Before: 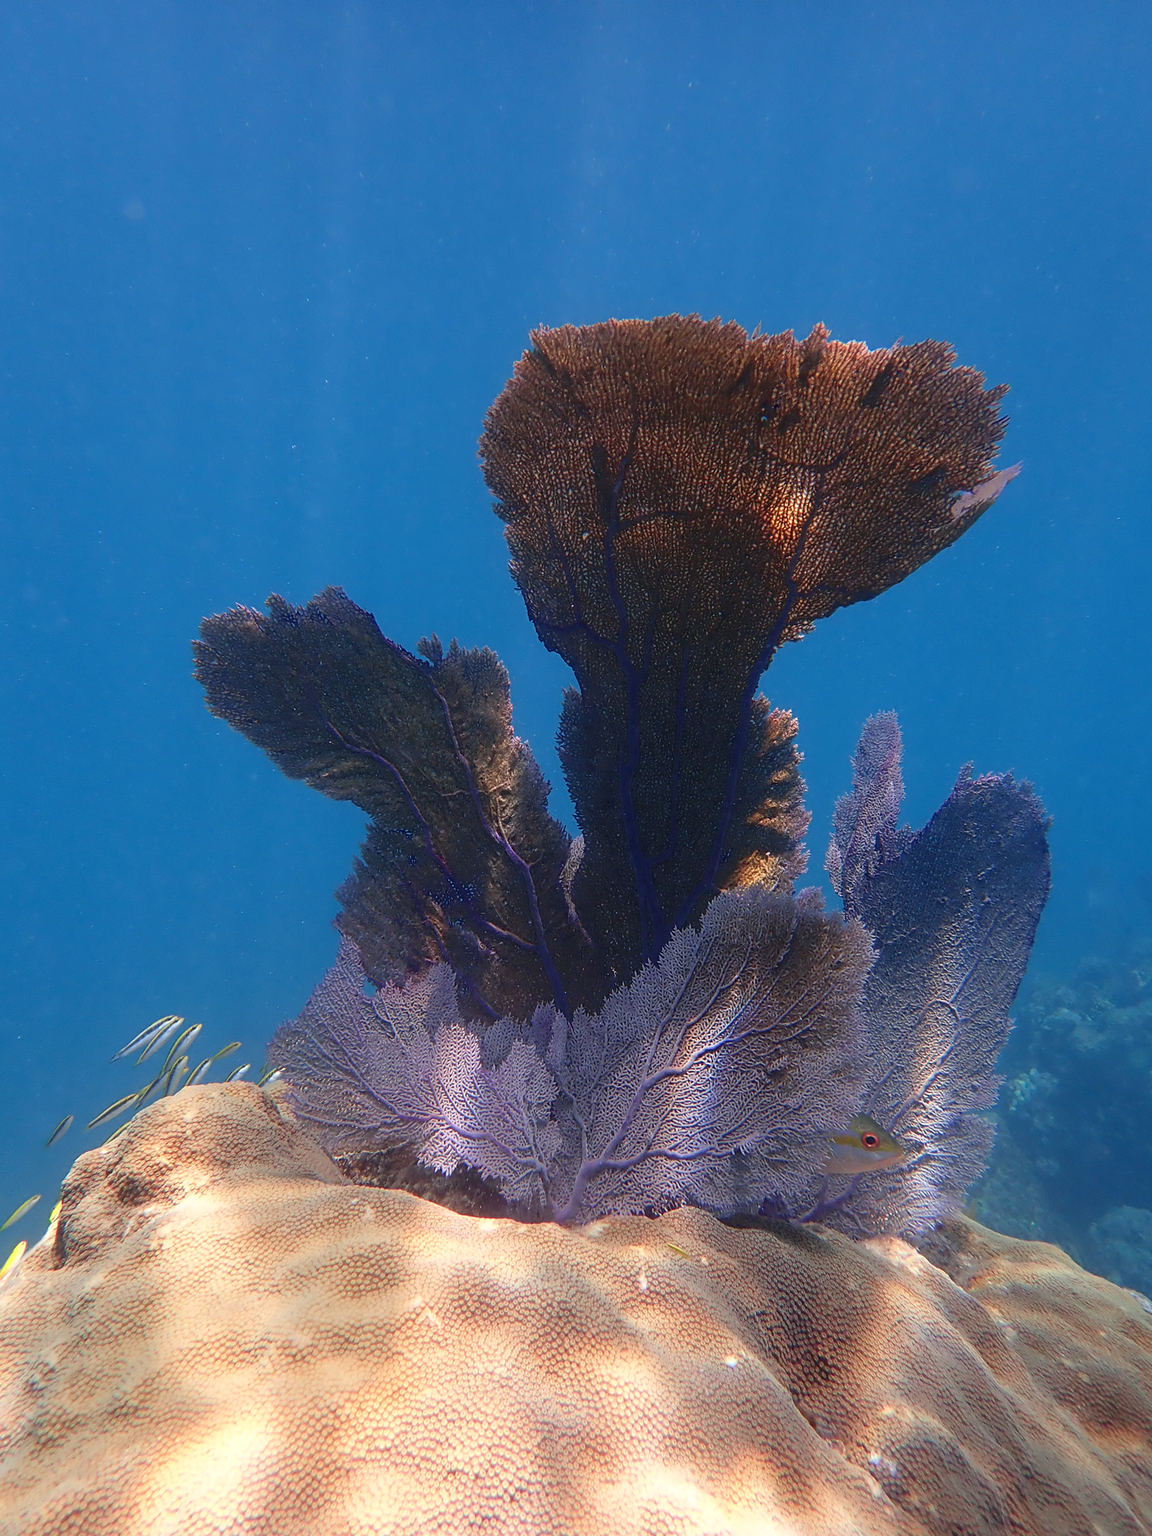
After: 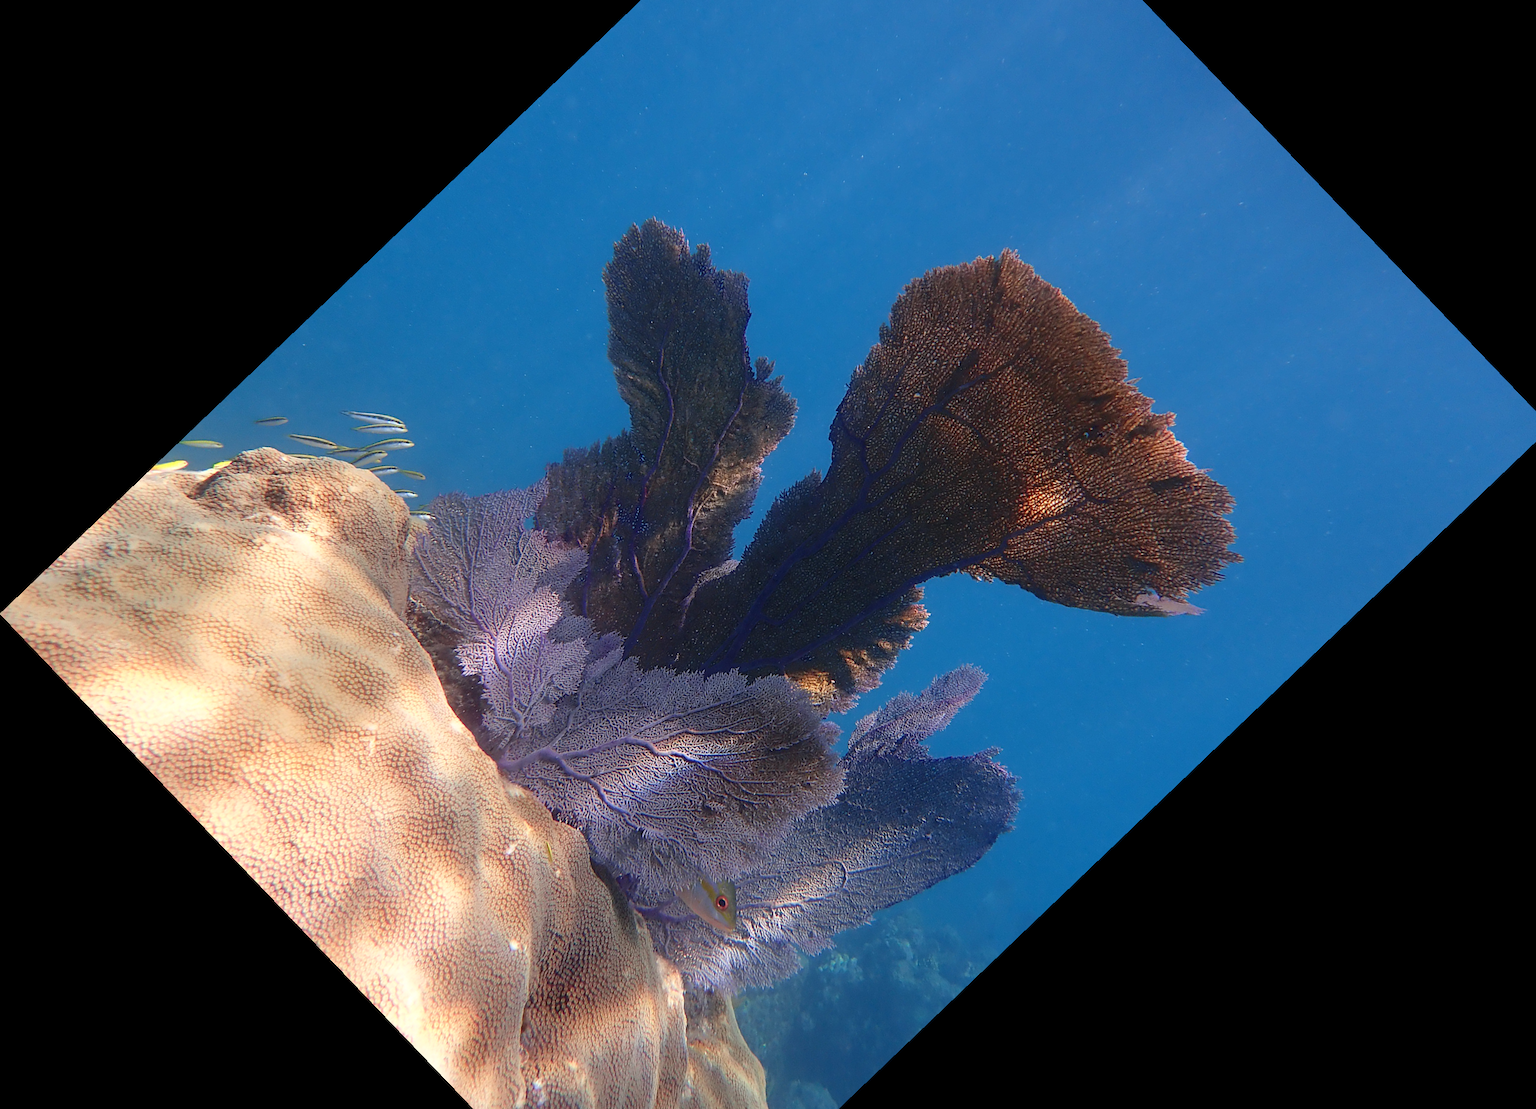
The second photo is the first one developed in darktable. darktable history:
crop and rotate: angle -46.26°, top 16.234%, right 0.912%, bottom 11.704%
